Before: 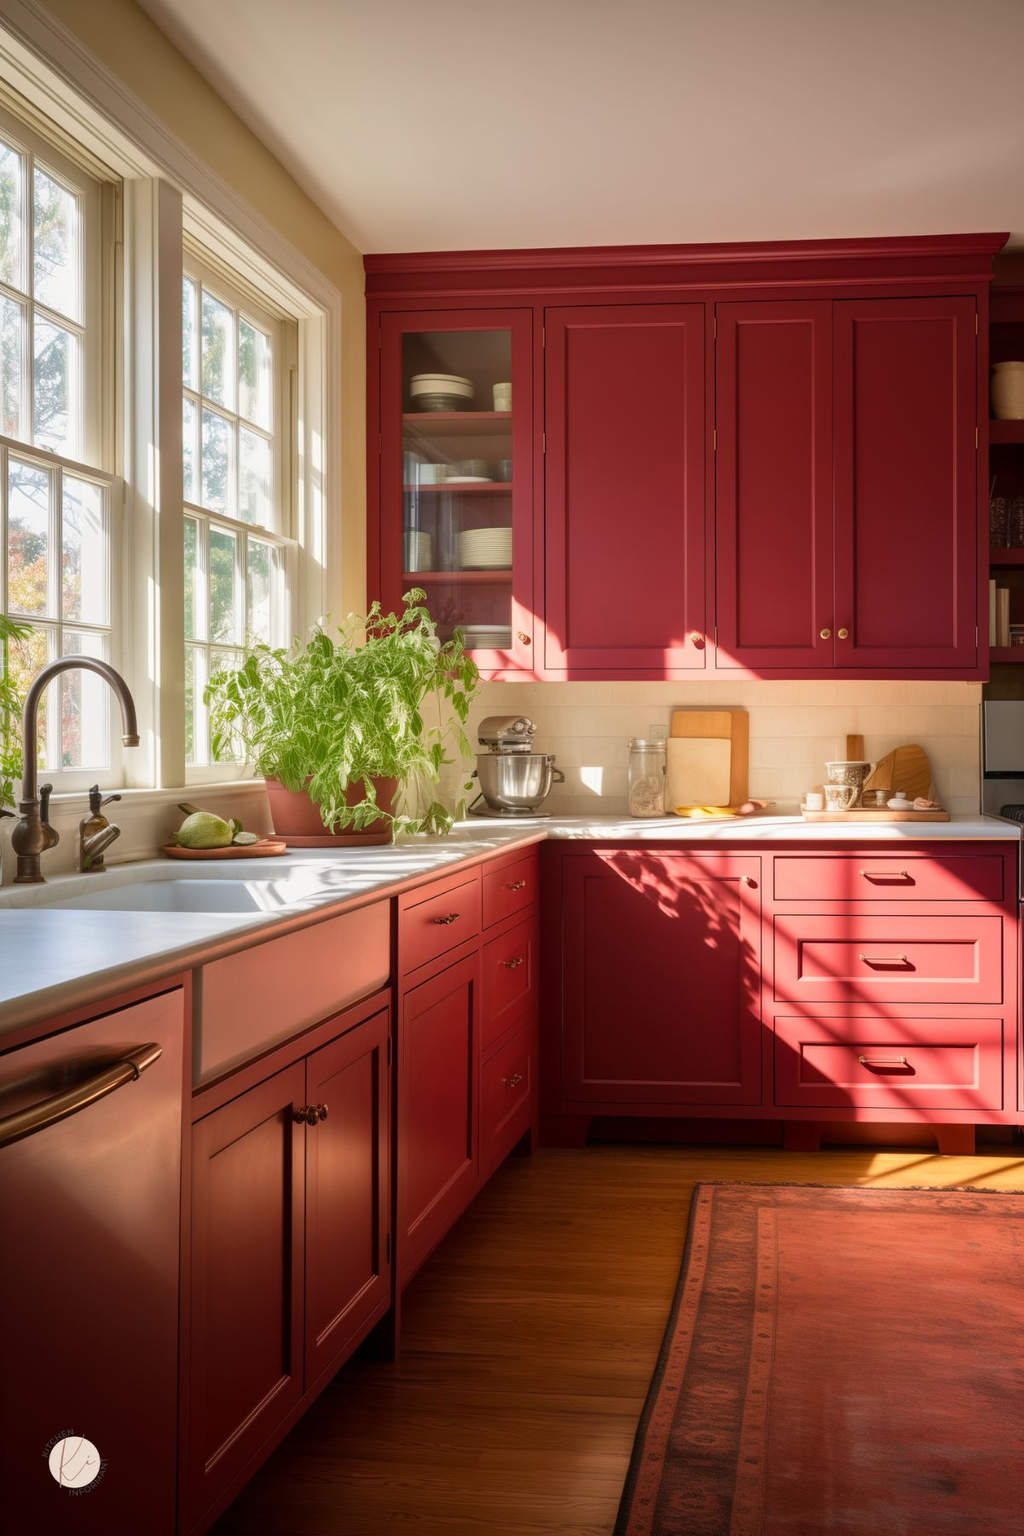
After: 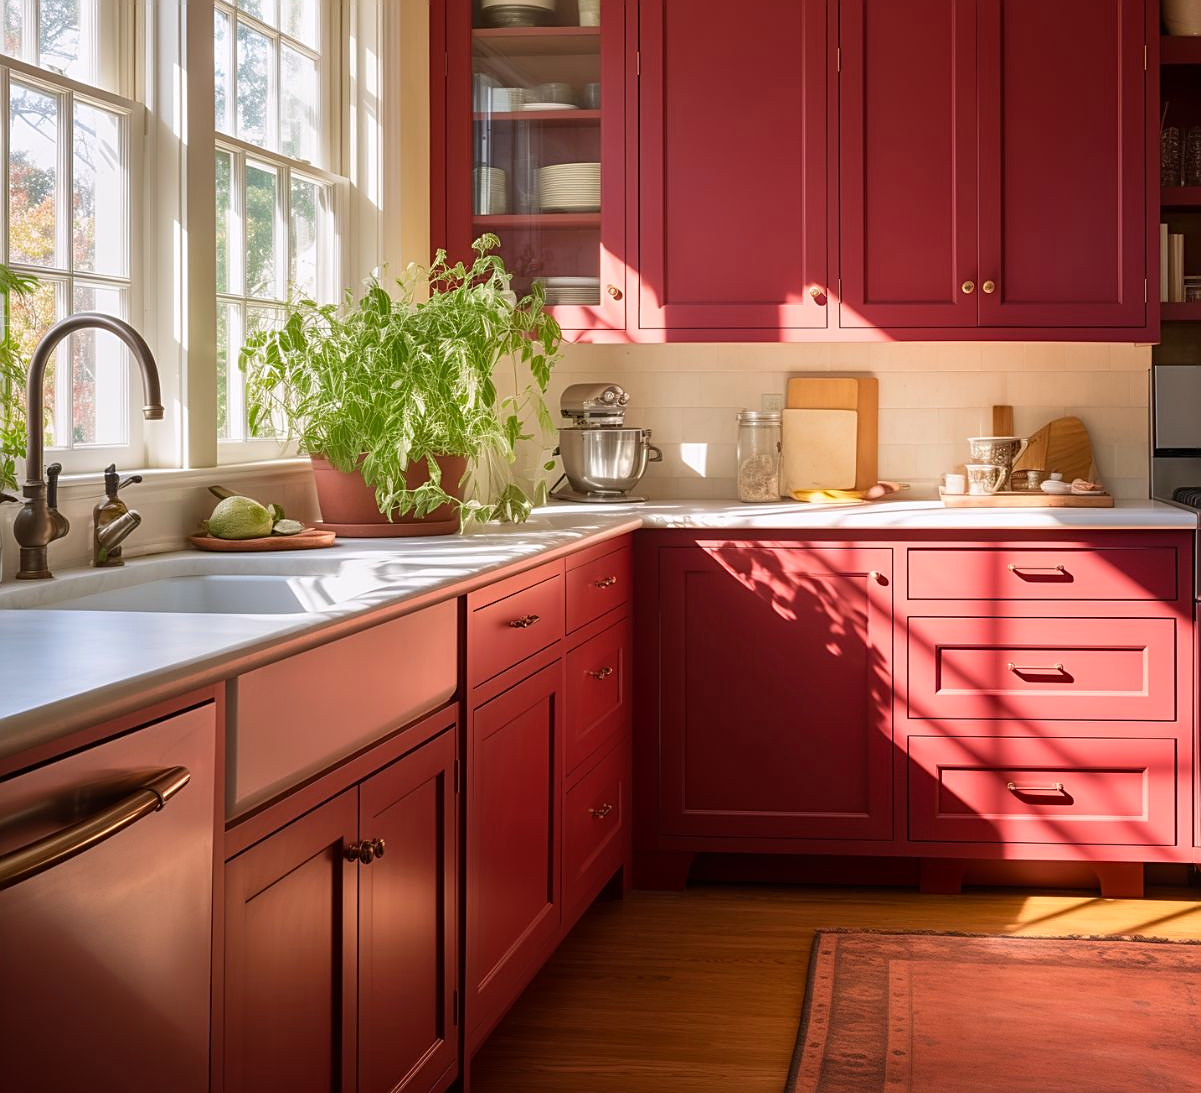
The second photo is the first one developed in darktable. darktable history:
sharpen: on, module defaults
crop and rotate: top 25.357%, bottom 13.942%
white balance: red 1.009, blue 1.027
